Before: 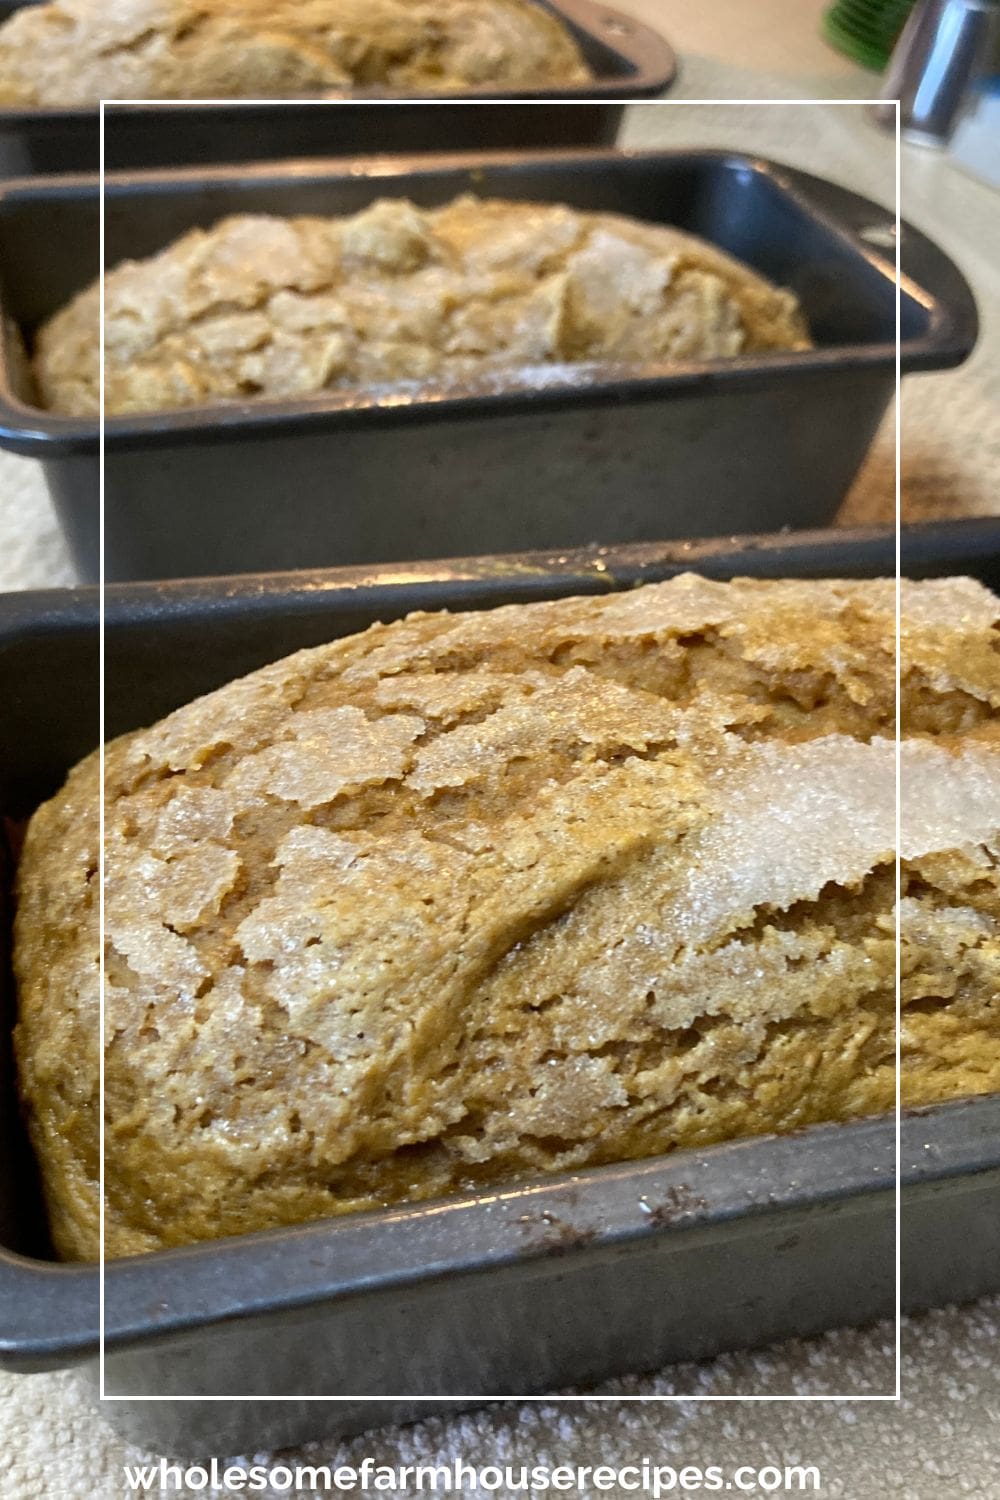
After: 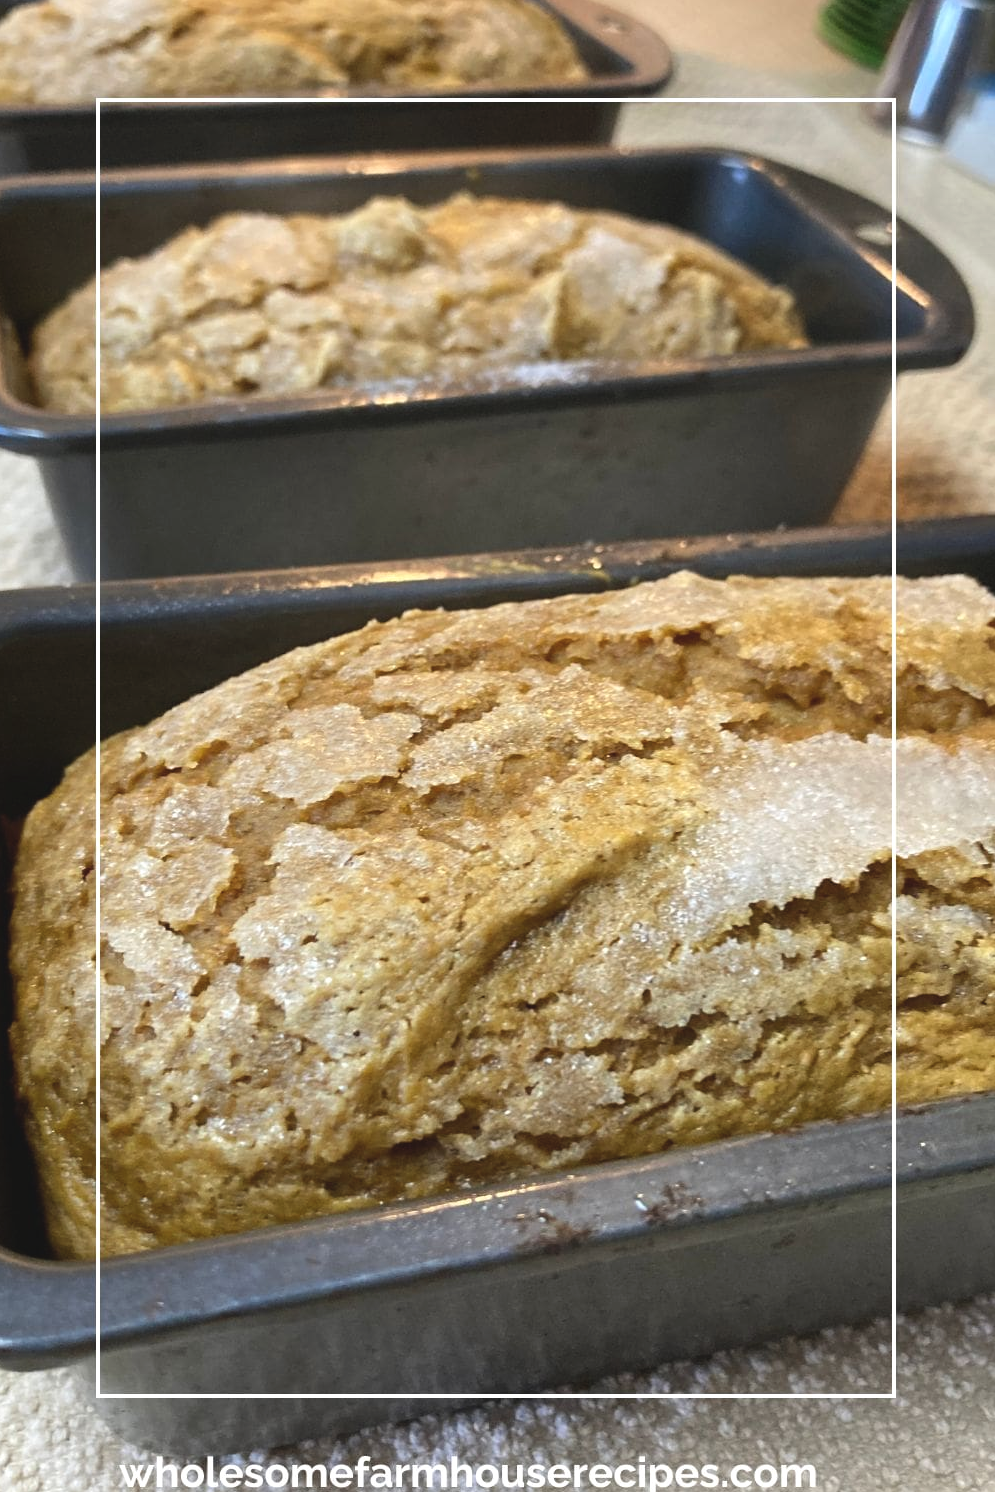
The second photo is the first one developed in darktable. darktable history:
crop and rotate: left 0.478%, top 0.211%, bottom 0.314%
exposure: black level correction -0.007, exposure 0.067 EV, compensate exposure bias true, compensate highlight preservation false
